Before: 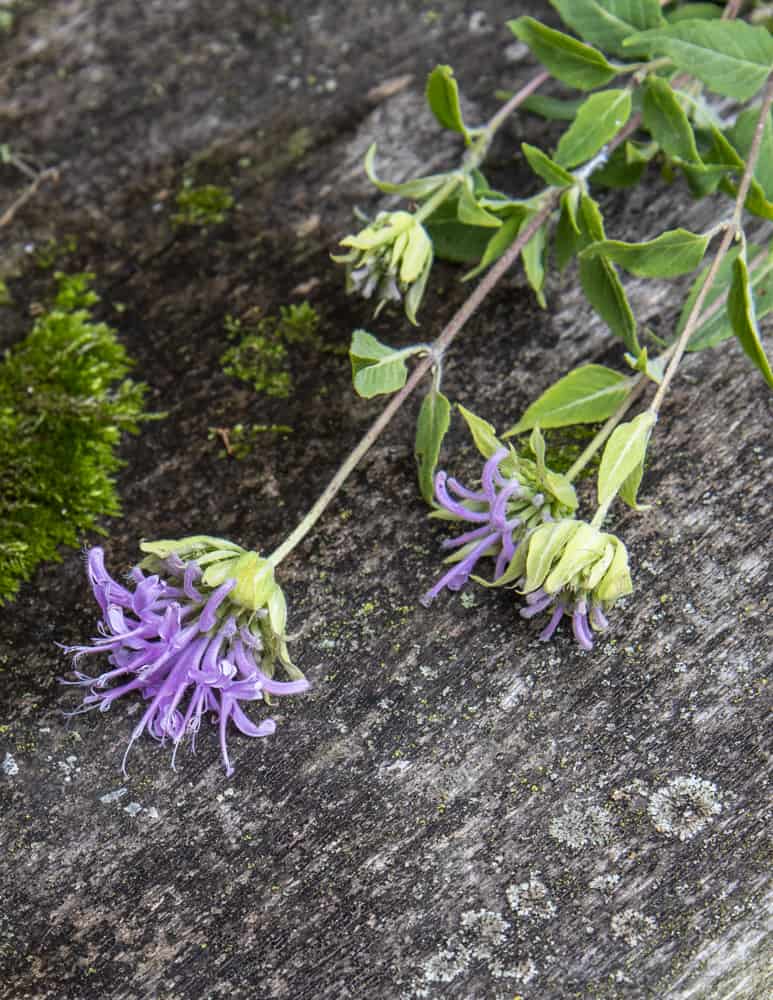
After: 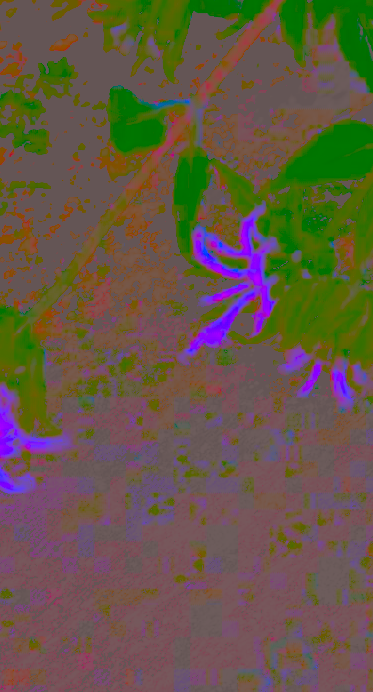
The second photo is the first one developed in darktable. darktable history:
crop: left 31.313%, top 24.372%, right 20.404%, bottom 6.354%
color balance rgb: perceptual saturation grading › global saturation 31.091%, global vibrance 20%
color correction: highlights a* 12.79, highlights b* 5.46
tone equalizer: -8 EV 0.278 EV, -7 EV 0.427 EV, -6 EV 0.409 EV, -5 EV 0.26 EV, -3 EV -0.276 EV, -2 EV -0.426 EV, -1 EV -0.437 EV, +0 EV -0.272 EV
contrast brightness saturation: contrast -0.97, brightness -0.174, saturation 0.736
velvia: on, module defaults
base curve: curves: ch0 [(0, 0) (0.008, 0.007) (0.022, 0.029) (0.048, 0.089) (0.092, 0.197) (0.191, 0.399) (0.275, 0.534) (0.357, 0.65) (0.477, 0.78) (0.542, 0.833) (0.799, 0.973) (1, 1)]
exposure: black level correction 0.036, exposure 0.909 EV, compensate highlight preservation false
